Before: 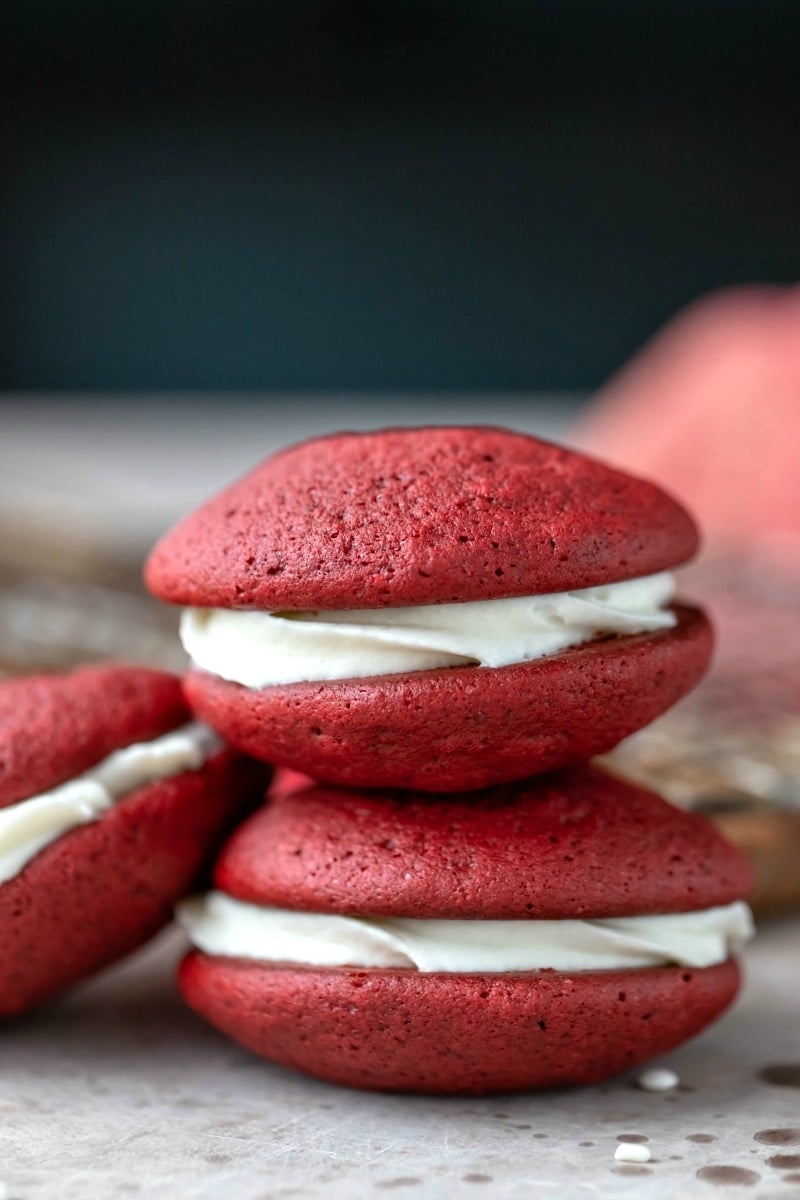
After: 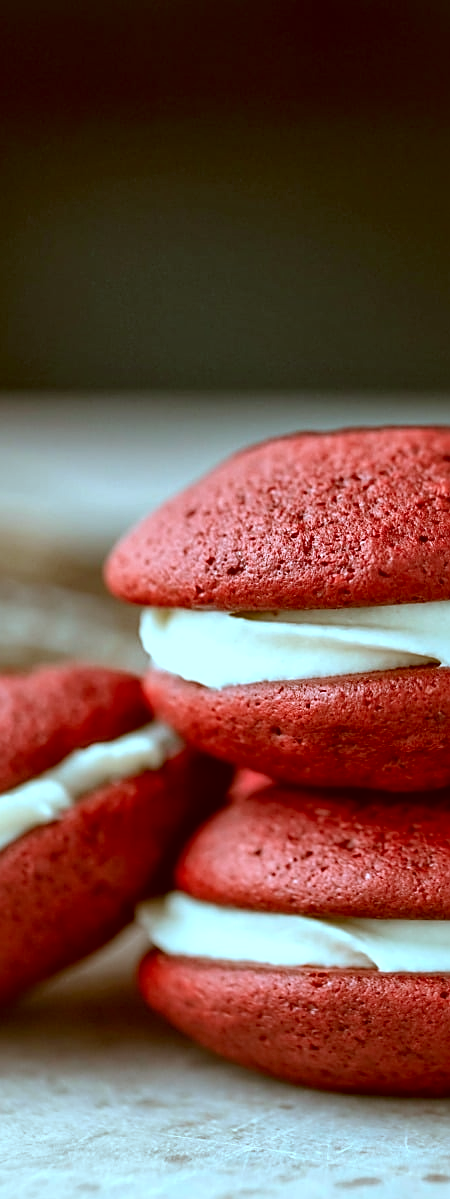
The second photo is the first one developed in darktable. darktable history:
color correction: highlights a* -14.62, highlights b* -16.22, shadows a* 10.12, shadows b* 29.4
sharpen: on, module defaults
local contrast: mode bilateral grid, contrast 20, coarseness 50, detail 132%, midtone range 0.2
crop: left 5.114%, right 38.589%
